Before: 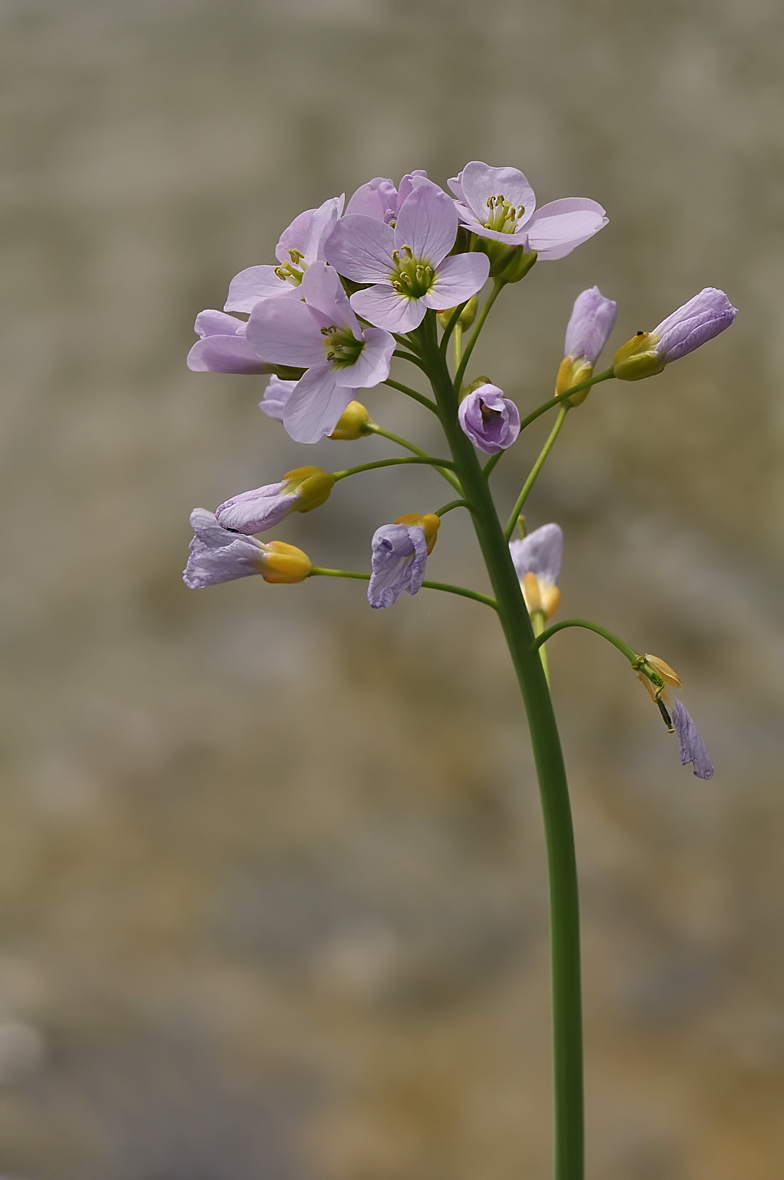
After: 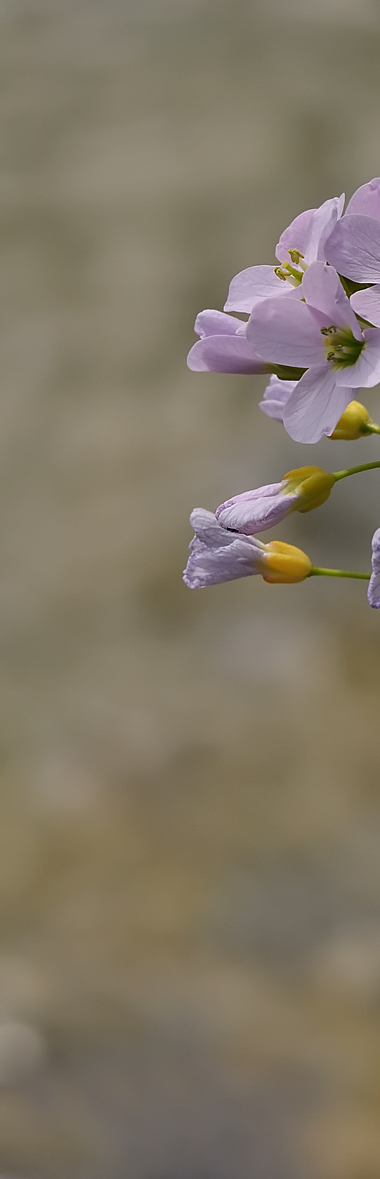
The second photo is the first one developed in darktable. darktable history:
crop and rotate: left 0.001%, top 0%, right 51.488%
